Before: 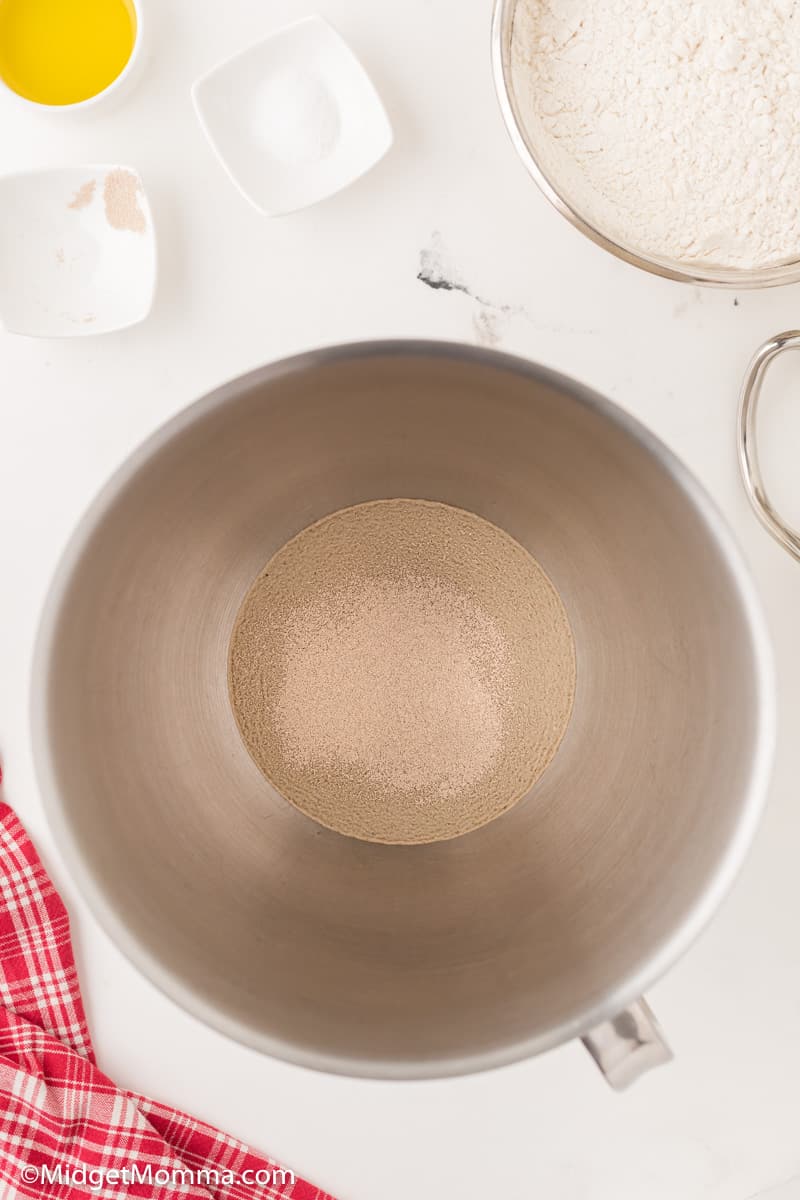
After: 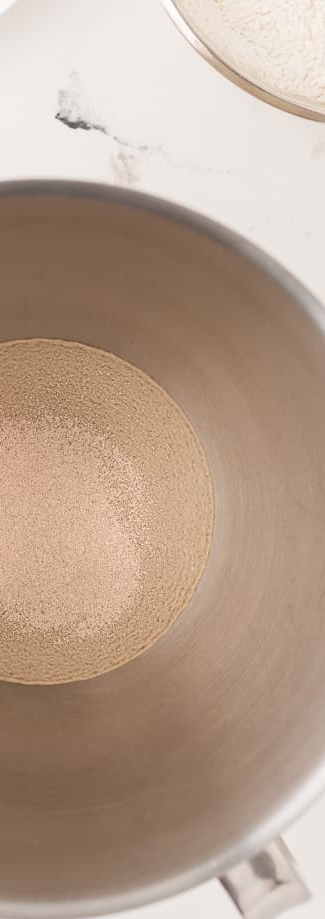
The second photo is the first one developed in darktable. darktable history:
crop: left 45.282%, top 13.399%, right 14.065%, bottom 9.981%
